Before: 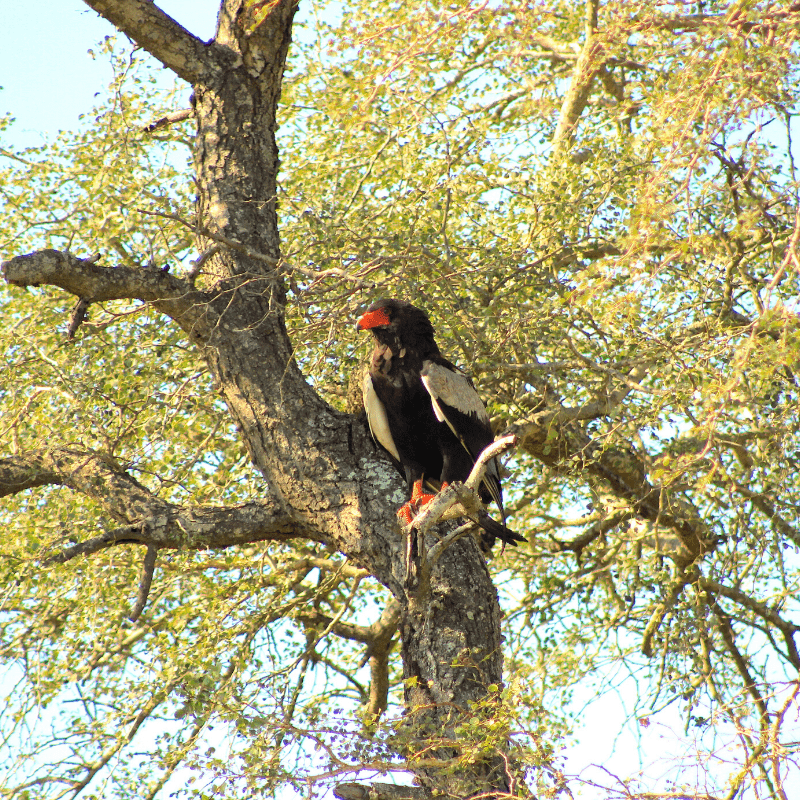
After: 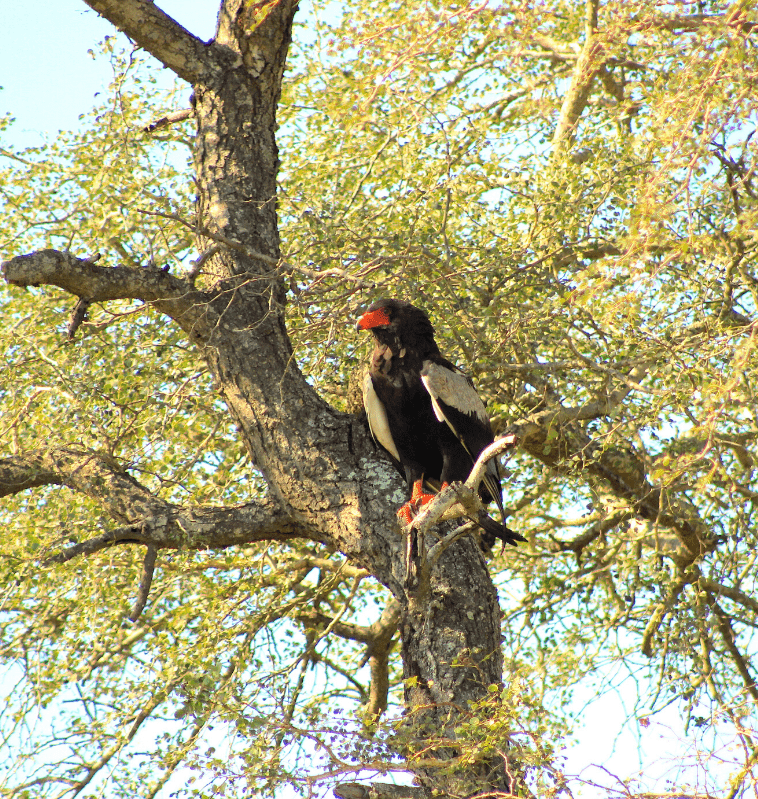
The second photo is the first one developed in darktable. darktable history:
crop and rotate: left 0%, right 5.193%
base curve: preserve colors none
